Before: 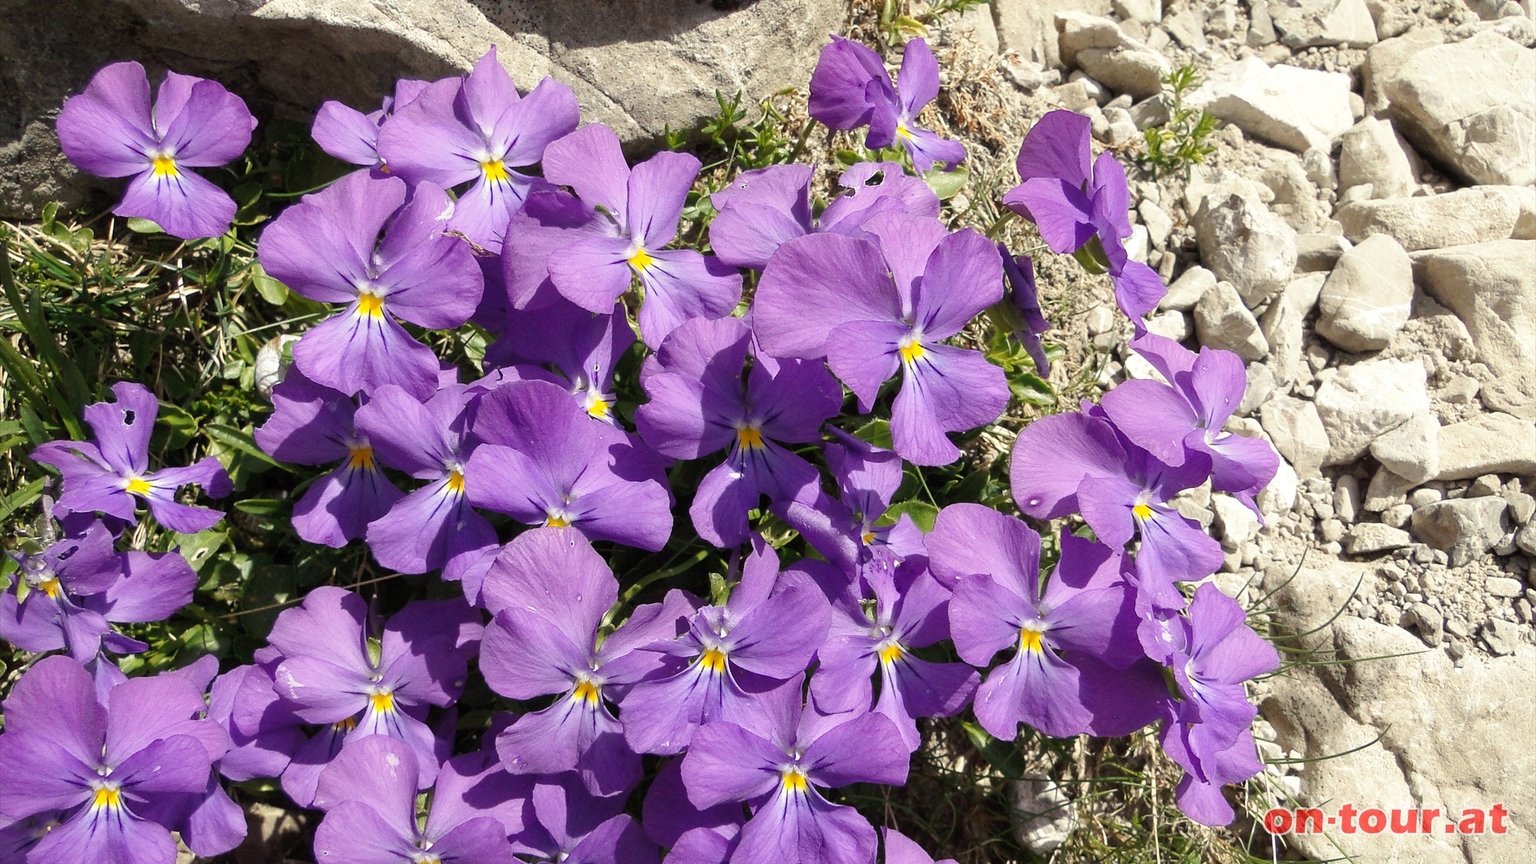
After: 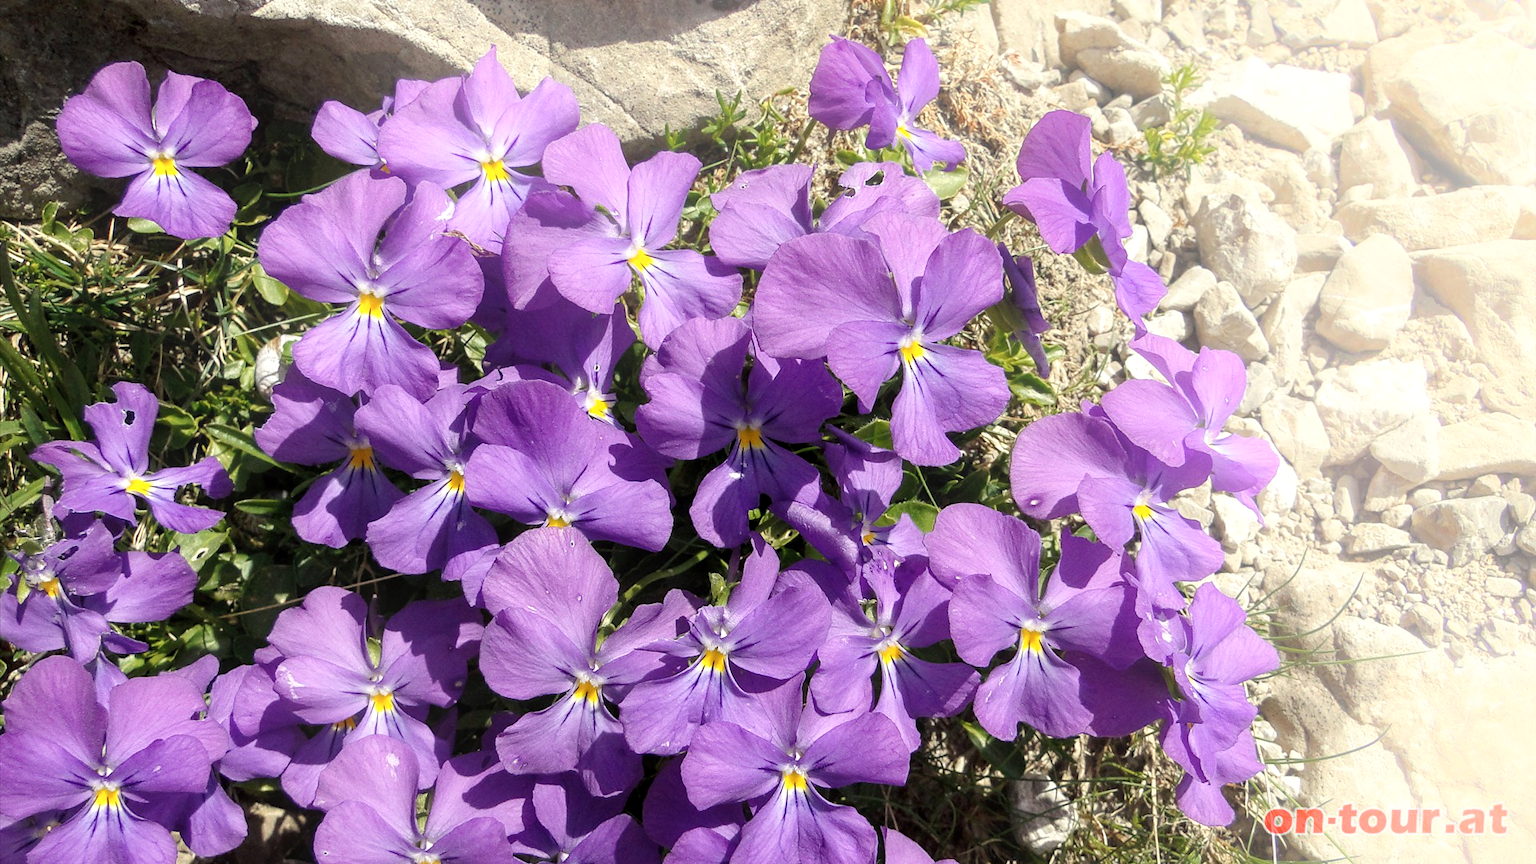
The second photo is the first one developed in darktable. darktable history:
local contrast: highlights 25%, shadows 75%, midtone range 0.75
bloom: on, module defaults
